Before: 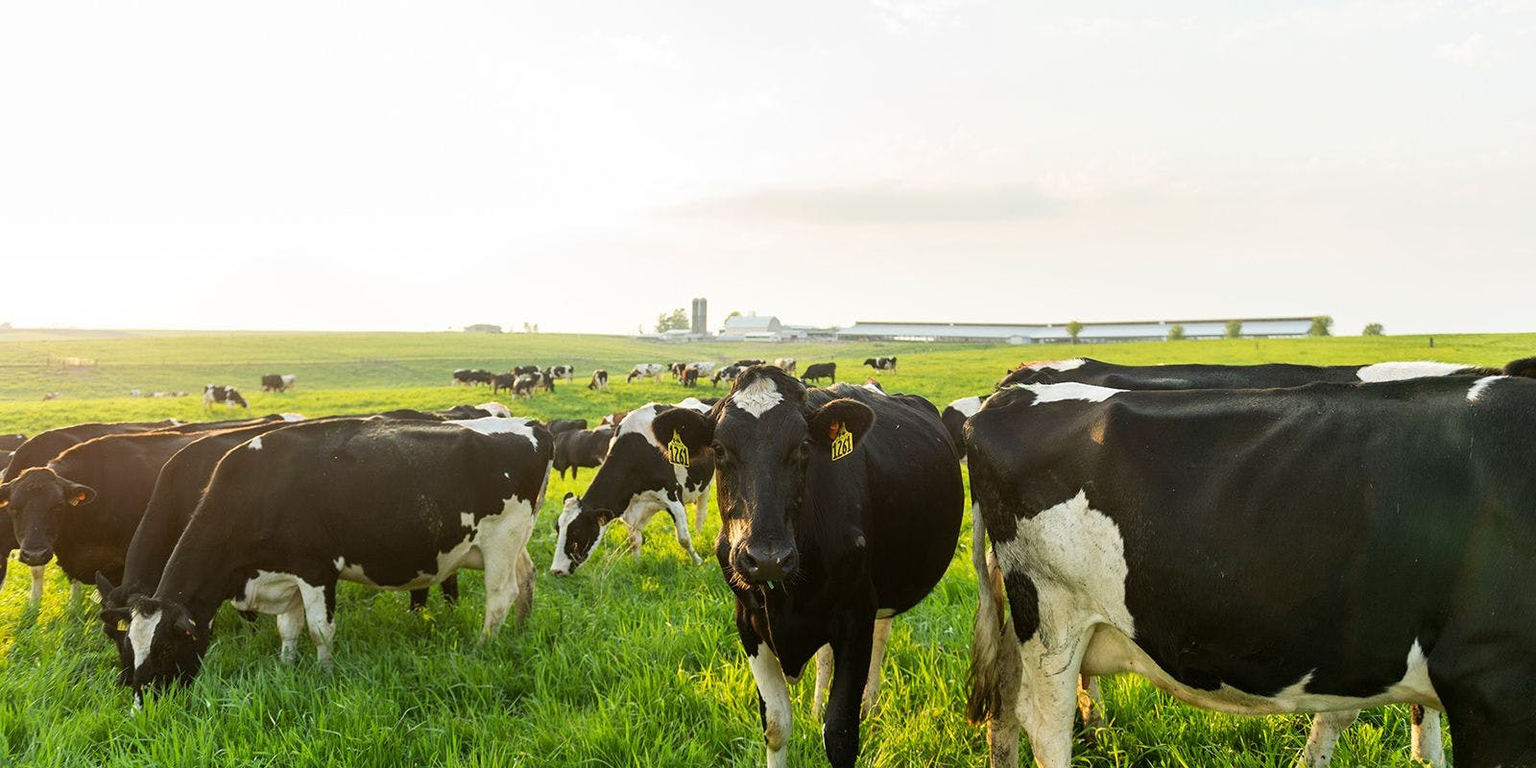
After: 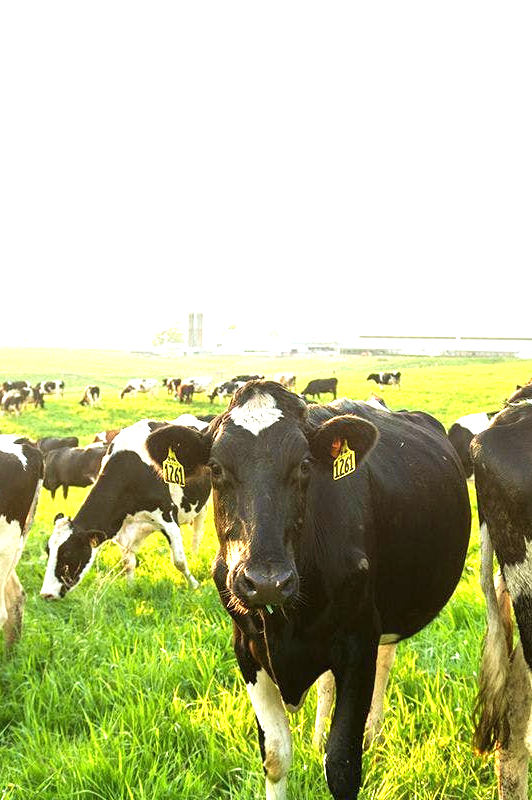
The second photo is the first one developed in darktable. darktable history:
exposure: black level correction 0, exposure 1.2 EV, compensate highlight preservation false
crop: left 33.36%, right 33.36%
velvia: on, module defaults
